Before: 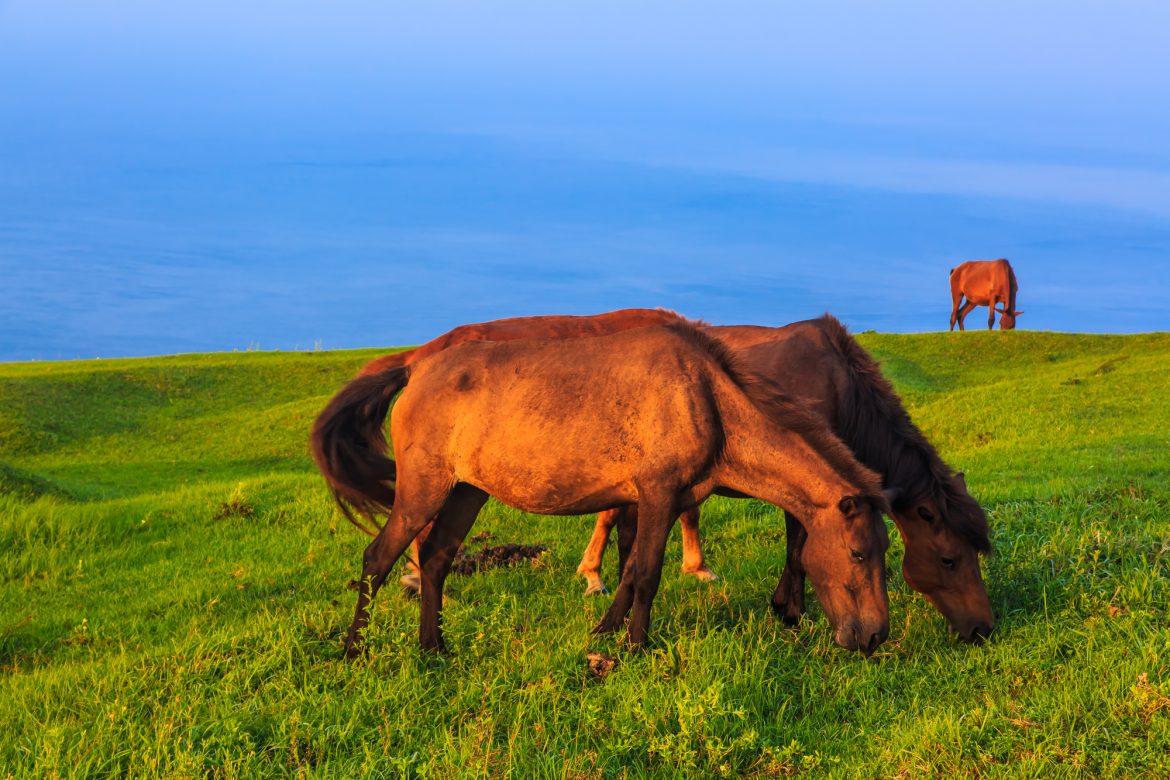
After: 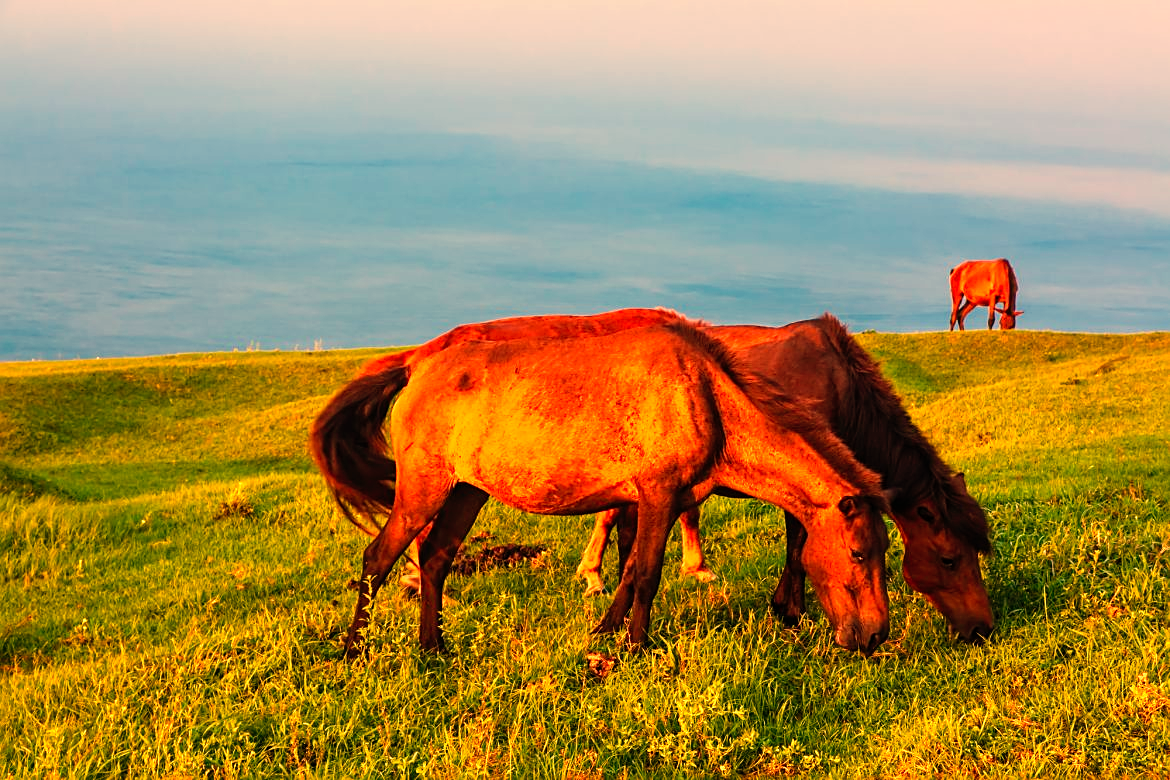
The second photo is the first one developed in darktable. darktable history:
sharpen: on, module defaults
tone curve: curves: ch0 [(0, 0) (0.003, 0.001) (0.011, 0.005) (0.025, 0.011) (0.044, 0.02) (0.069, 0.031) (0.1, 0.045) (0.136, 0.077) (0.177, 0.124) (0.224, 0.181) (0.277, 0.245) (0.335, 0.316) (0.399, 0.393) (0.468, 0.477) (0.543, 0.568) (0.623, 0.666) (0.709, 0.771) (0.801, 0.871) (0.898, 0.965) (1, 1)], preserve colors none
white balance: red 1.467, blue 0.684
